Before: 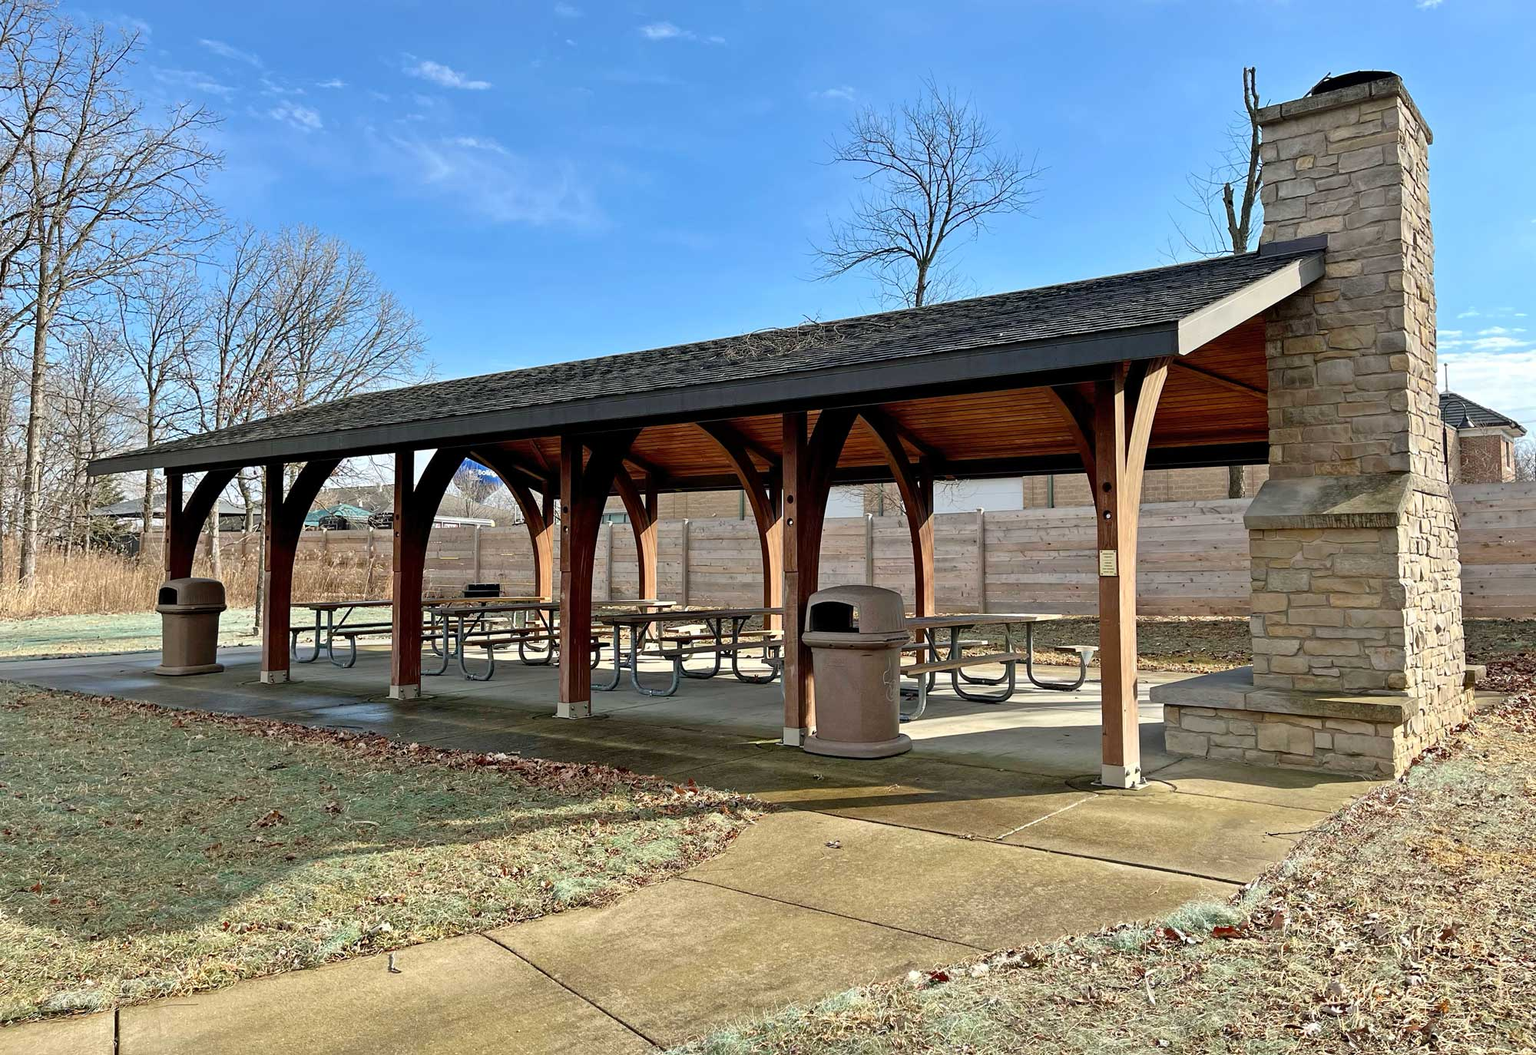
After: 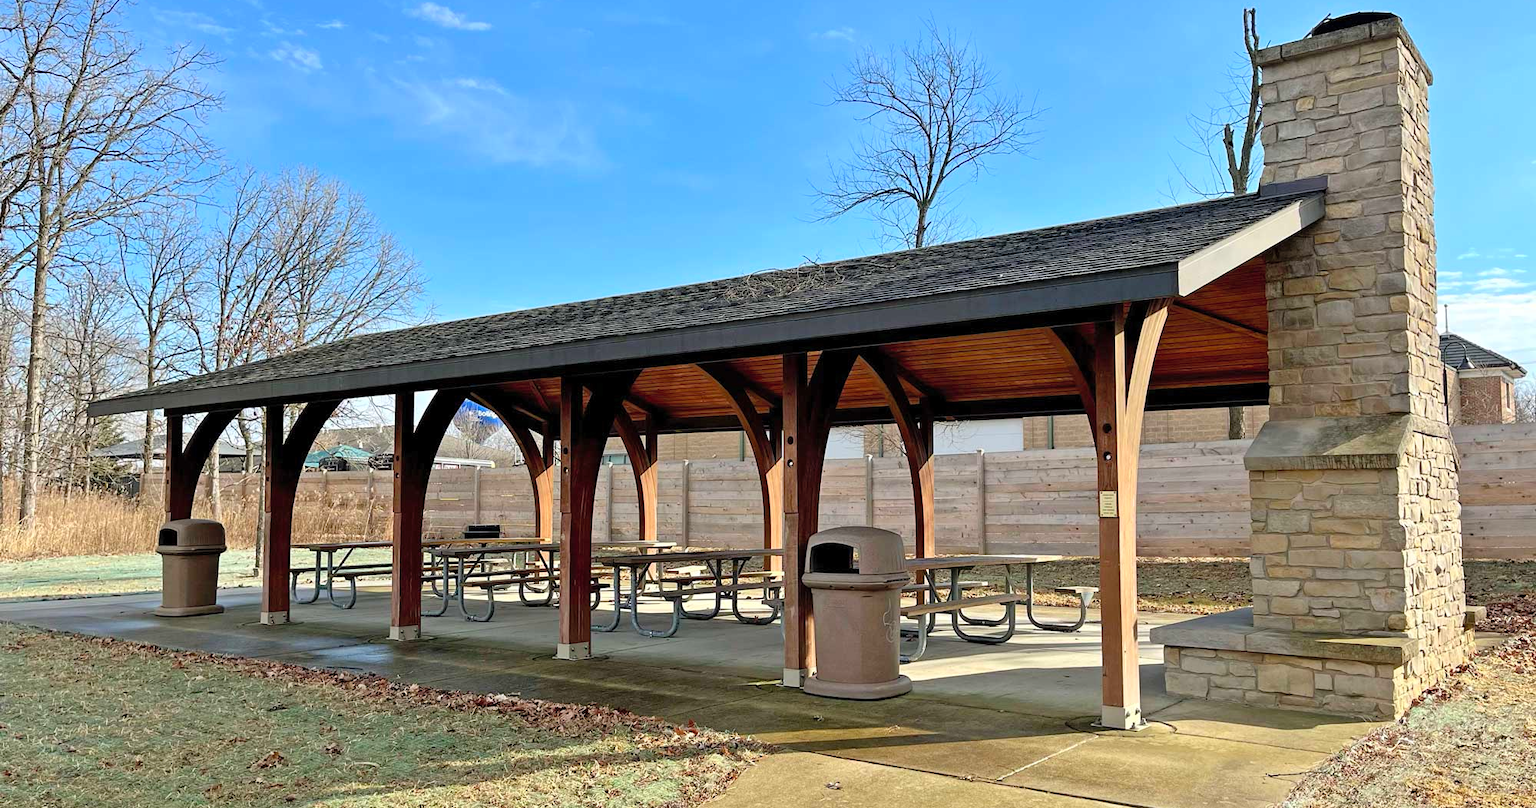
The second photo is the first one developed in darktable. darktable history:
crop: top 5.667%, bottom 17.637%
tone equalizer: on, module defaults
contrast brightness saturation: brightness 0.09, saturation 0.19
